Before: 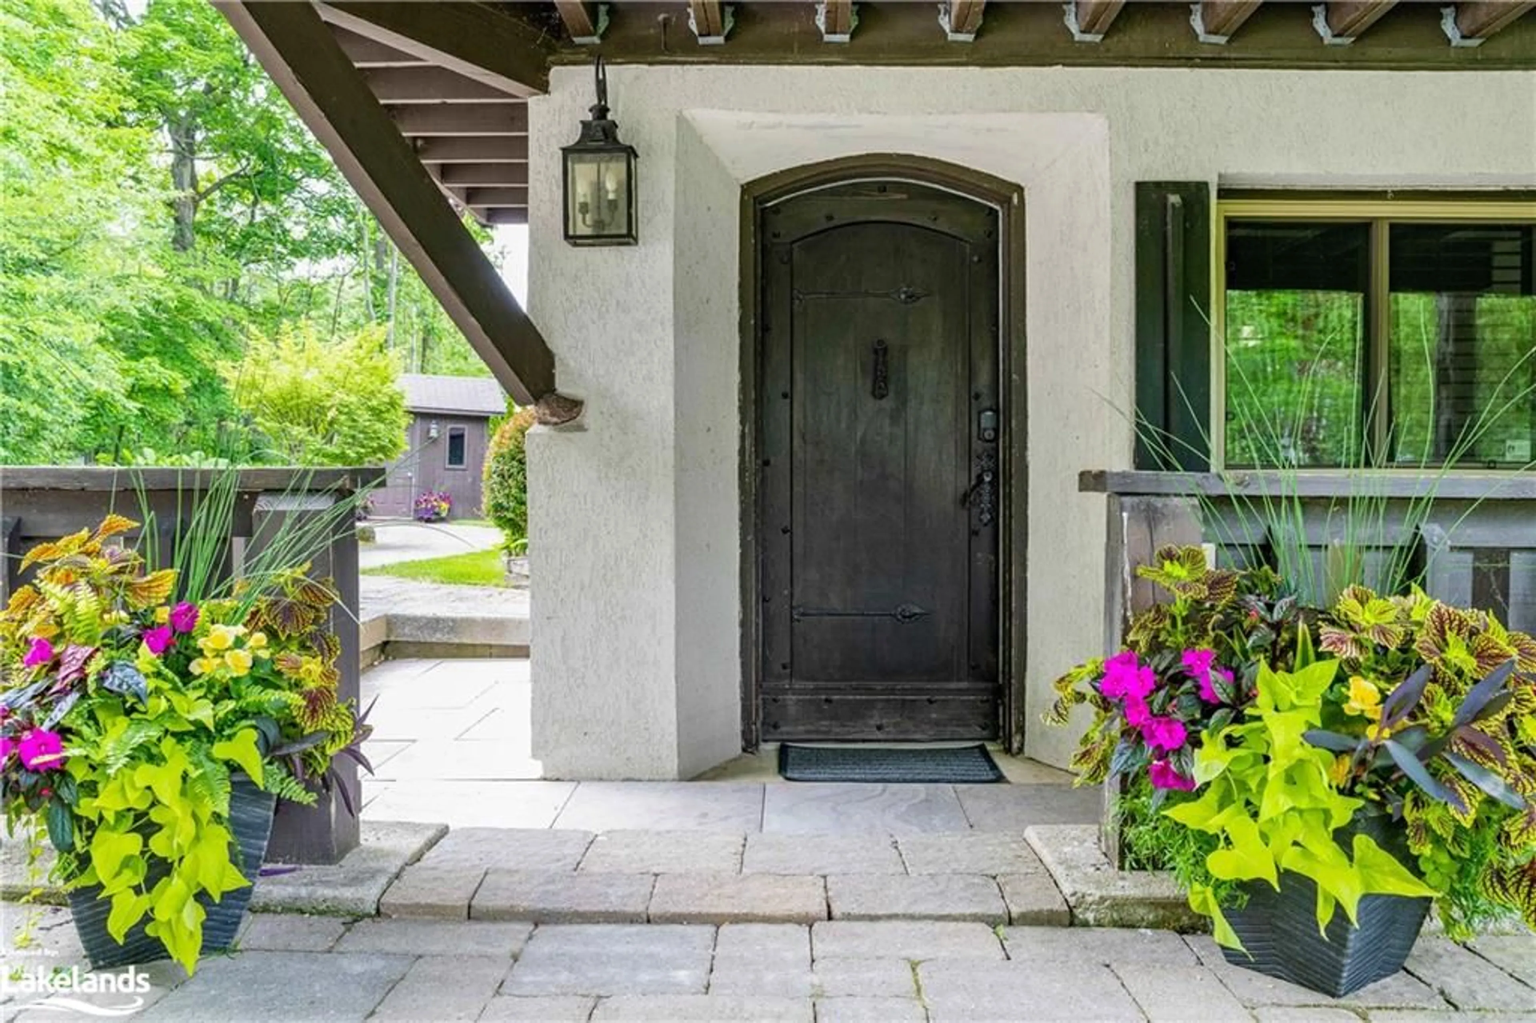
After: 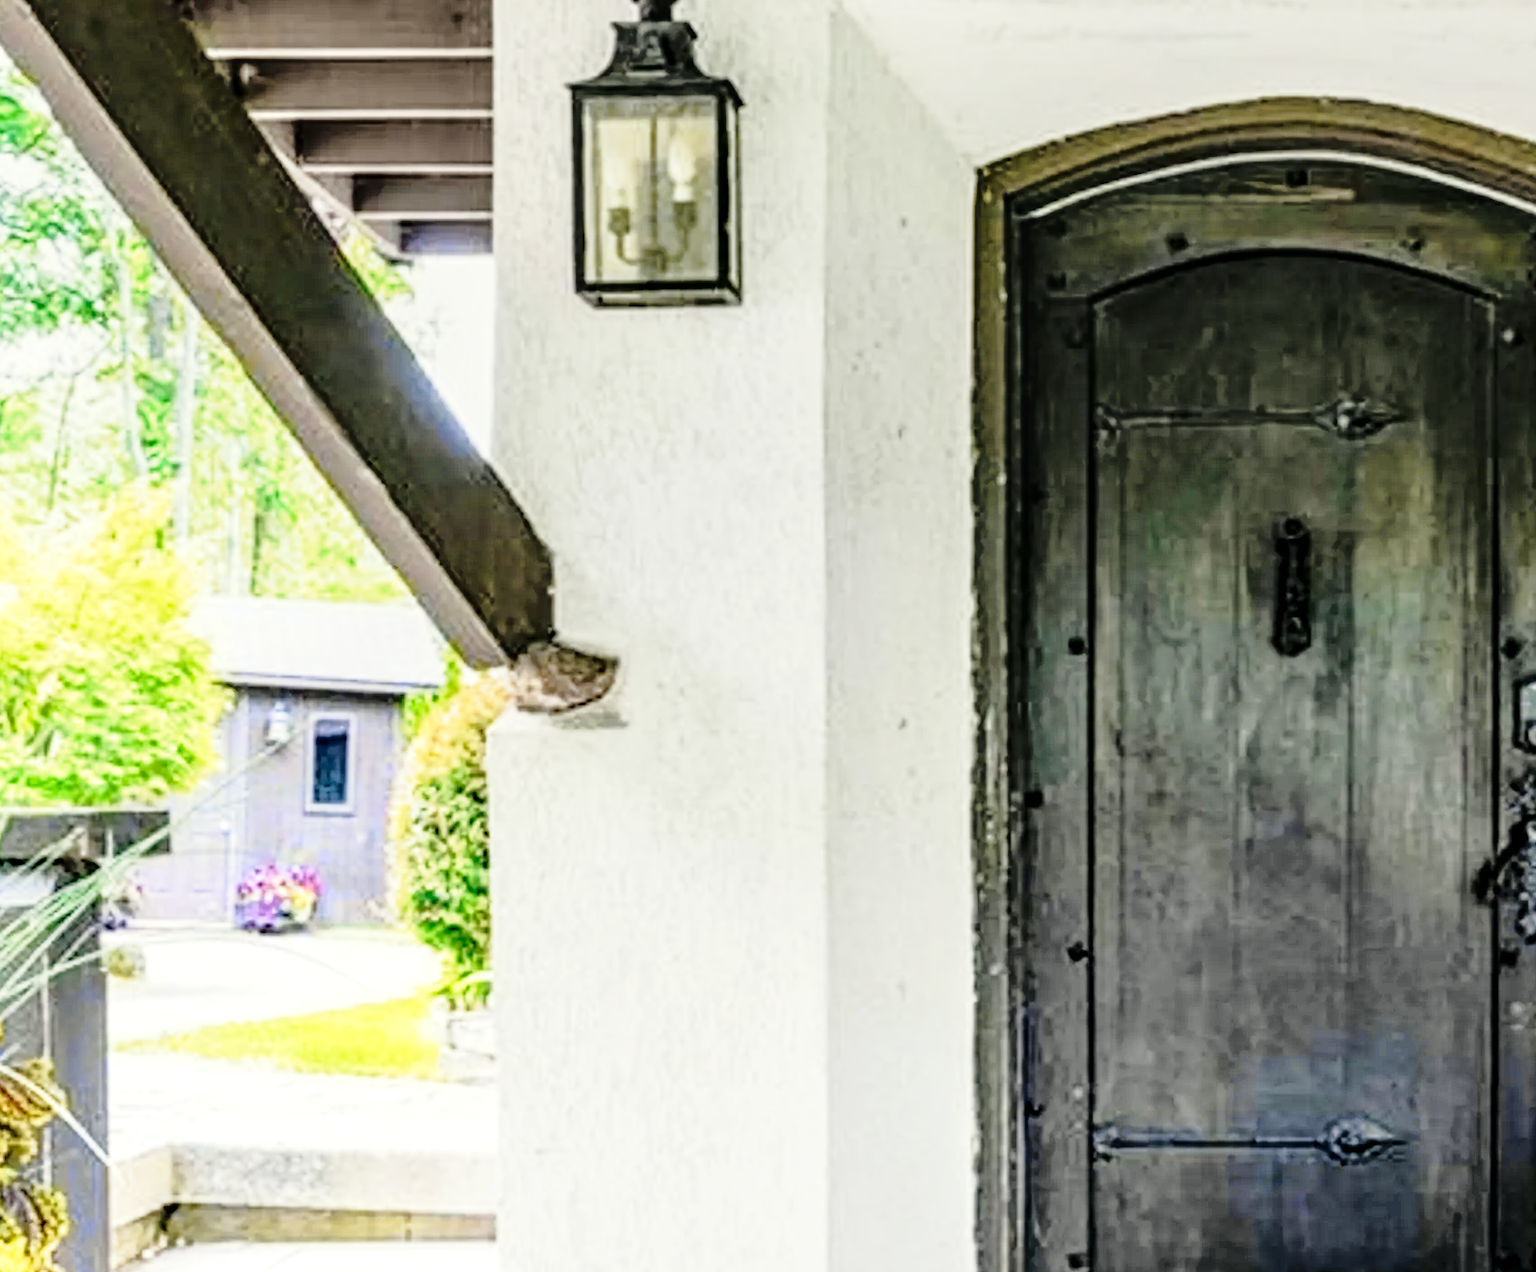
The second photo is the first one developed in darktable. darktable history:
local contrast: detail 130%
graduated density: on, module defaults
color correction: highlights a* 0.816, highlights b* 2.78, saturation 1.1
levels: mode automatic, black 0.023%, white 99.97%, levels [0.062, 0.494, 0.925]
tone curve: curves: ch0 [(0.014, 0.013) (0.088, 0.043) (0.208, 0.176) (0.257, 0.267) (0.406, 0.483) (0.489, 0.556) (0.667, 0.73) (0.793, 0.851) (0.994, 0.974)]; ch1 [(0, 0) (0.161, 0.092) (0.35, 0.33) (0.392, 0.392) (0.457, 0.467) (0.505, 0.497) (0.537, 0.518) (0.553, 0.53) (0.58, 0.567) (0.739, 0.697) (1, 1)]; ch2 [(0, 0) (0.346, 0.362) (0.448, 0.419) (0.502, 0.499) (0.533, 0.517) (0.556, 0.533) (0.629, 0.619) (0.717, 0.678) (1, 1)], color space Lab, independent channels, preserve colors none
base curve: curves: ch0 [(0, 0) (0.028, 0.03) (0.121, 0.232) (0.46, 0.748) (0.859, 0.968) (1, 1)], preserve colors none
exposure: black level correction 0, exposure 0.7 EV, compensate exposure bias true, compensate highlight preservation false
crop: left 20.248%, top 10.86%, right 35.675%, bottom 34.321%
